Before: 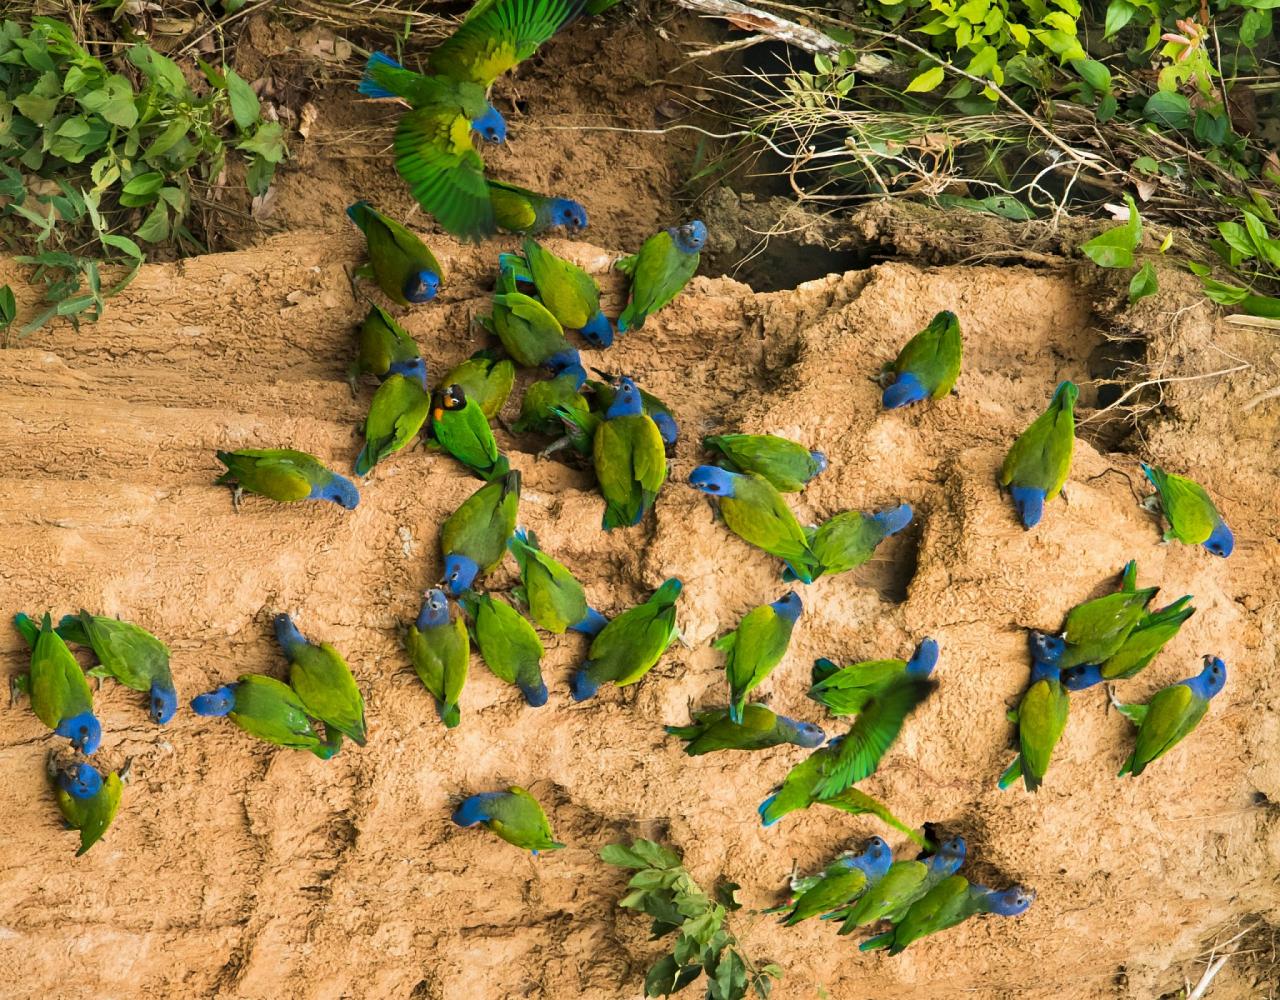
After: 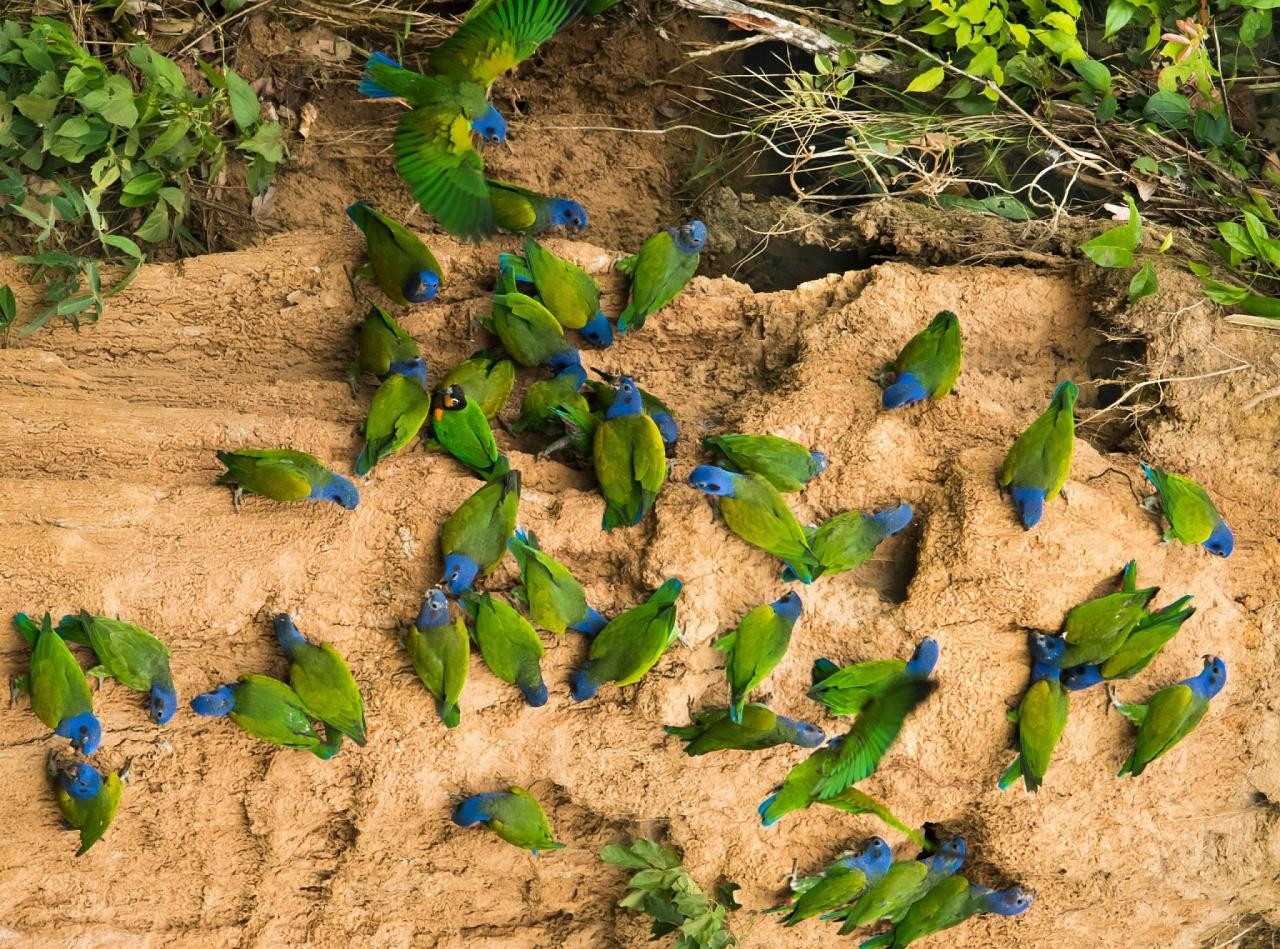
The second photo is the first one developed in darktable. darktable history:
exposure: compensate highlight preservation false
crop and rotate: top 0.004%, bottom 5.081%
